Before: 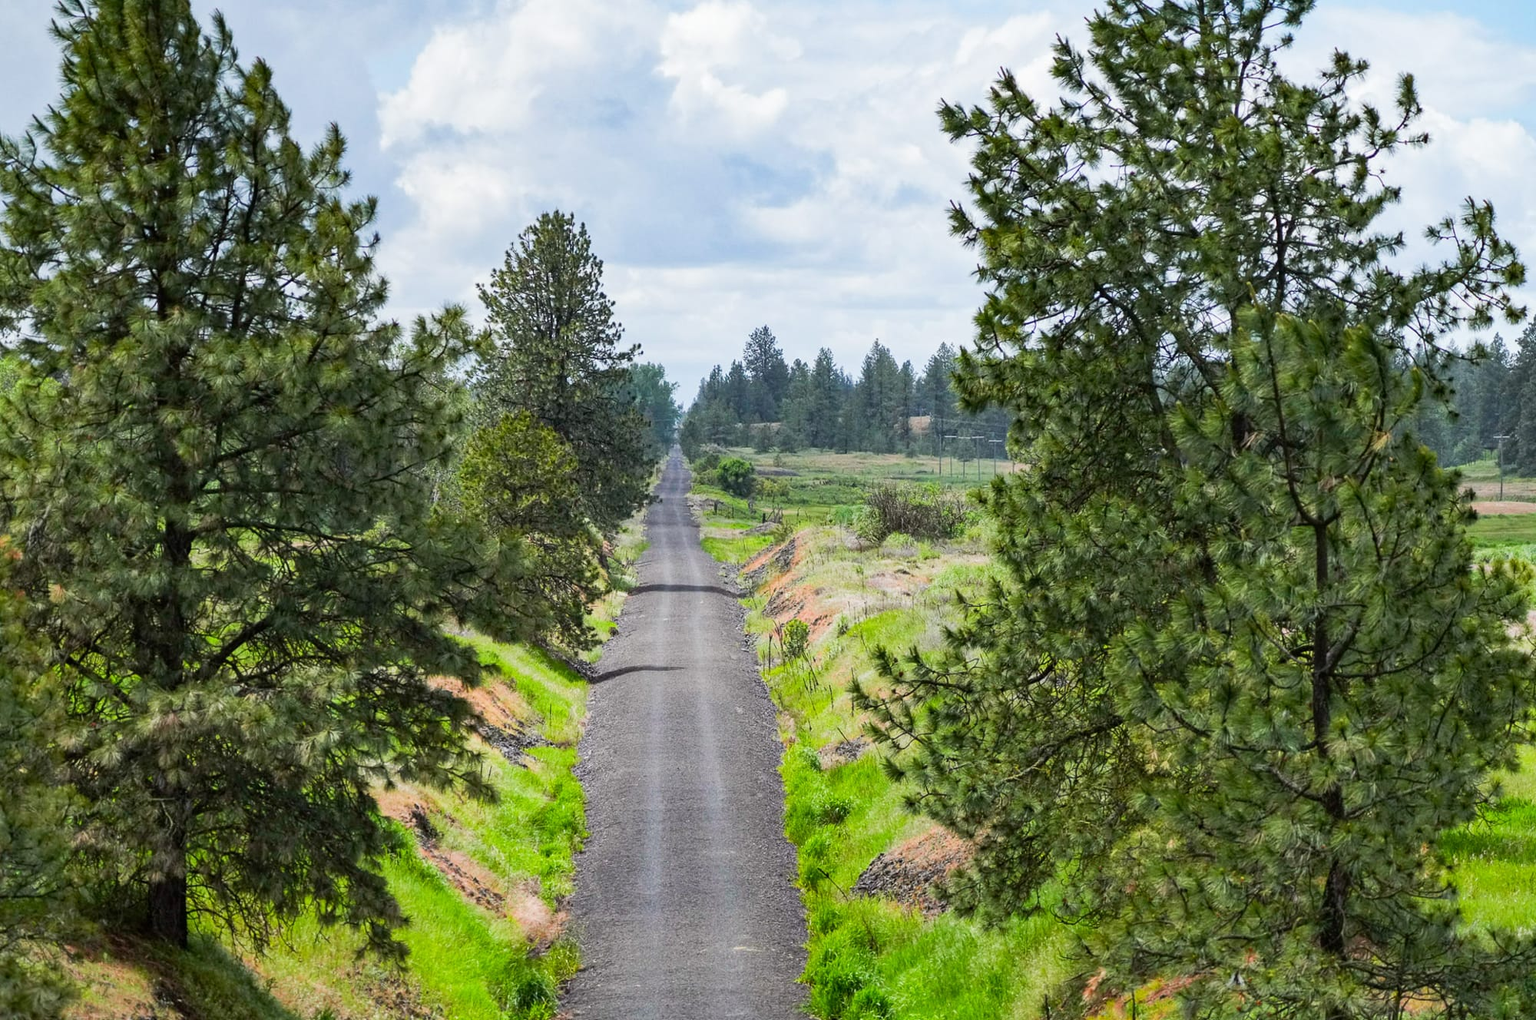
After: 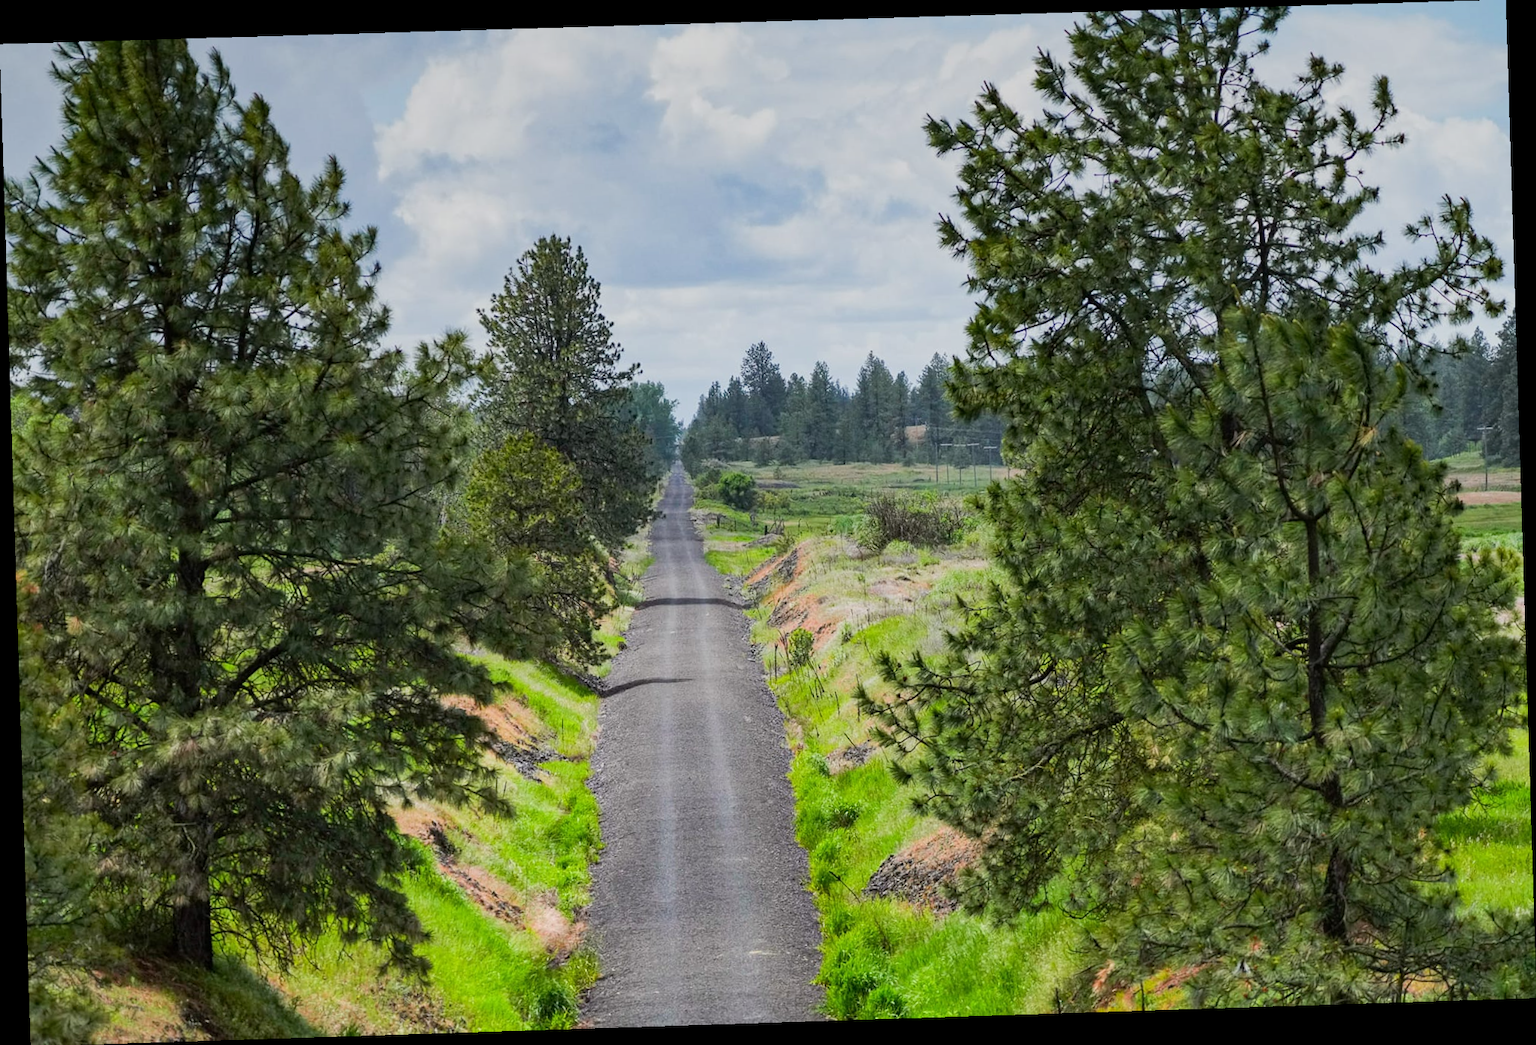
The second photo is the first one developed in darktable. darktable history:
graduated density: on, module defaults
rotate and perspective: rotation -1.77°, lens shift (horizontal) 0.004, automatic cropping off
